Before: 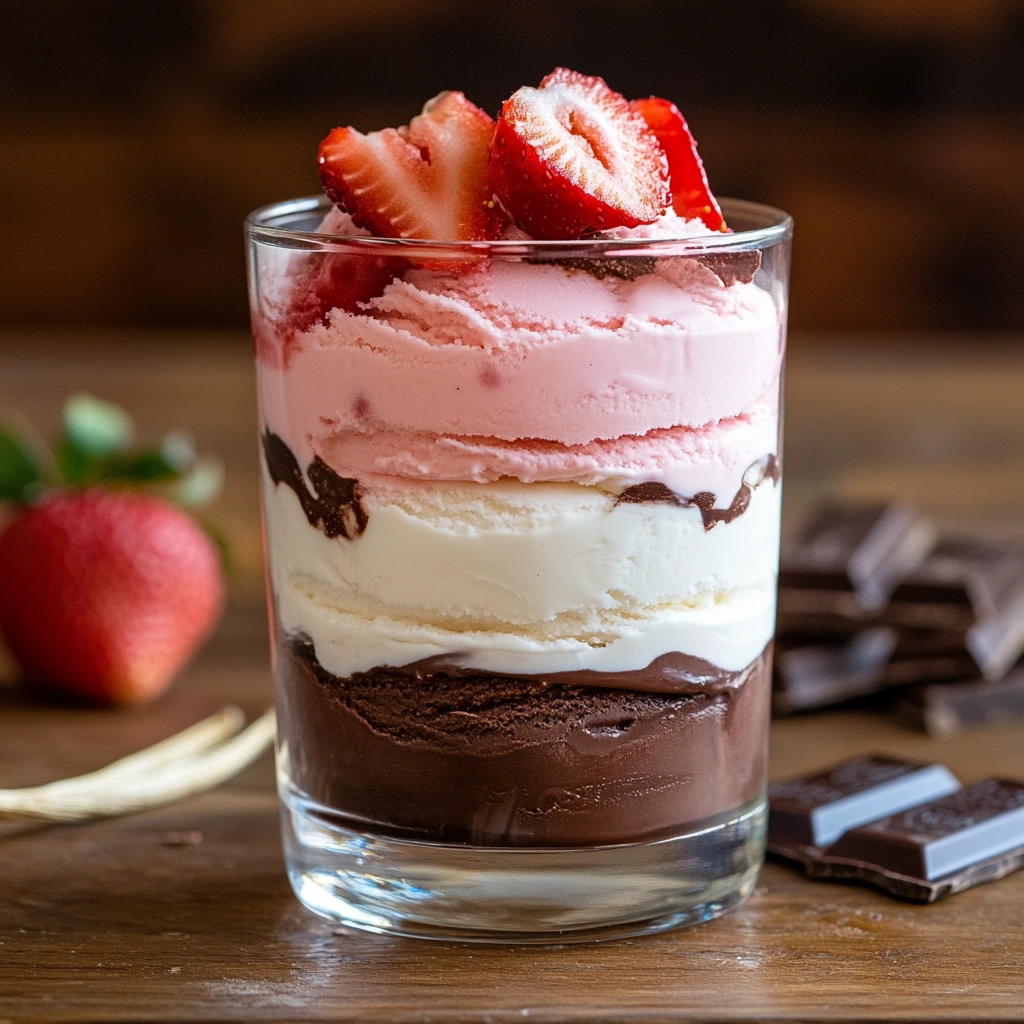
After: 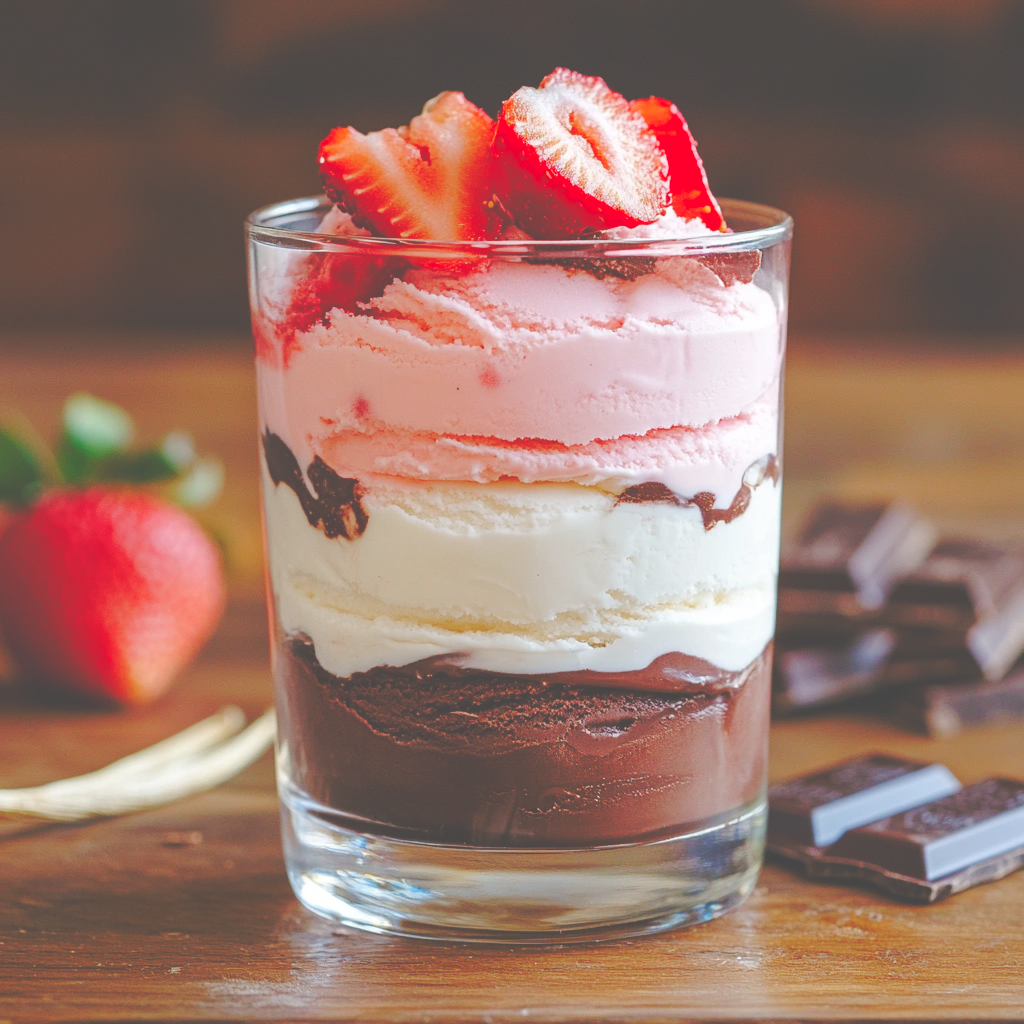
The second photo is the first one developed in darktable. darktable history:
tone curve: curves: ch0 [(0, 0) (0.004, 0.008) (0.077, 0.156) (0.169, 0.29) (0.774, 0.774) (1, 1)], color space Lab, linked channels, preserve colors none
base curve: curves: ch0 [(0, 0.024) (0.055, 0.065) (0.121, 0.166) (0.236, 0.319) (0.693, 0.726) (1, 1)], preserve colors none
